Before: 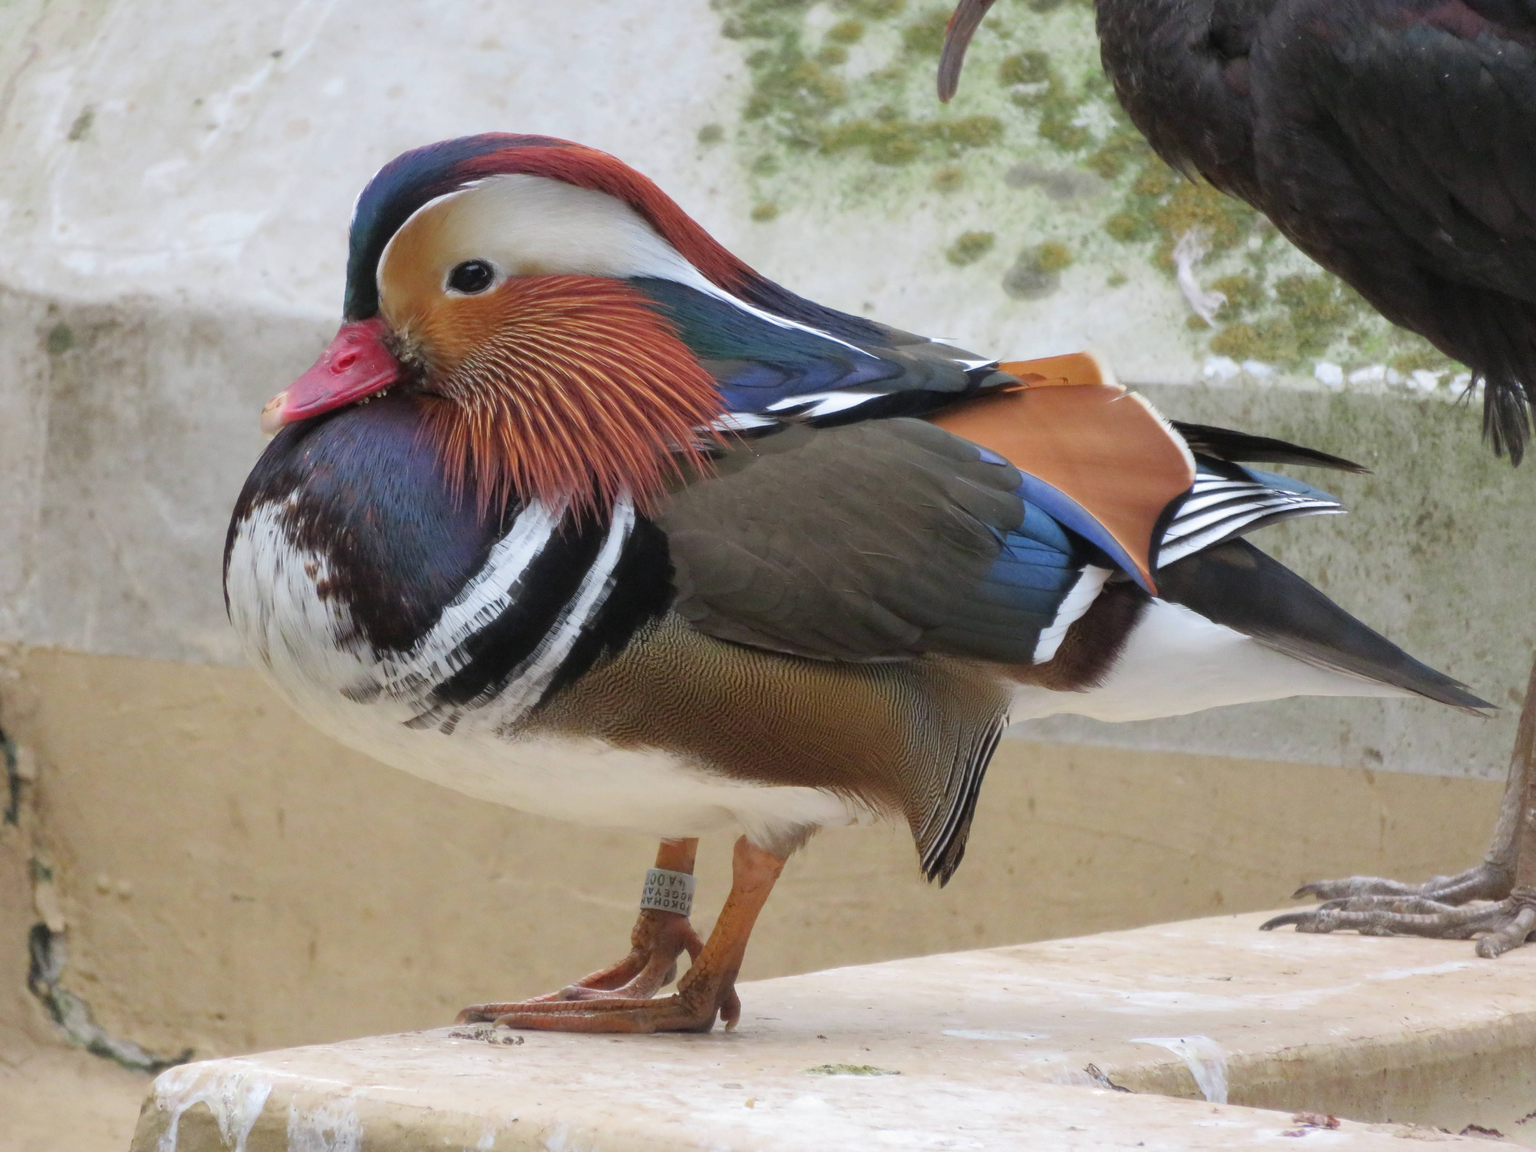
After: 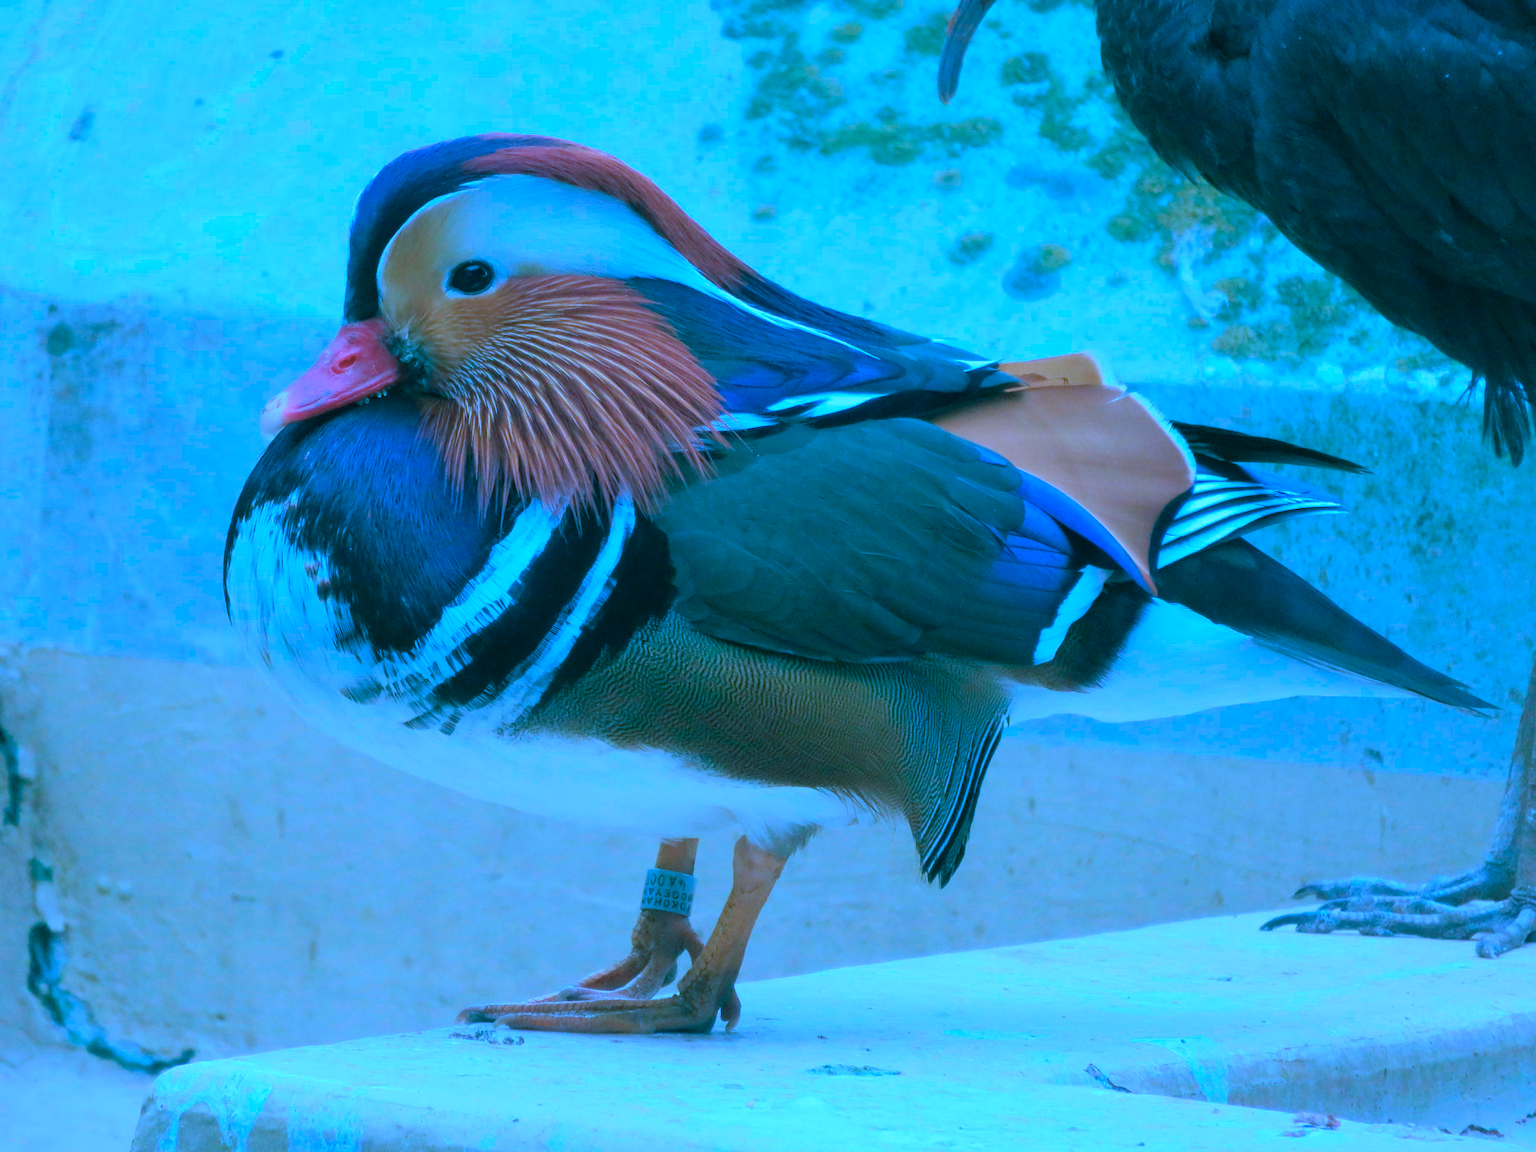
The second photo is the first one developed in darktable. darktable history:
color calibration: output R [1.063, -0.012, -0.003, 0], output B [-0.079, 0.047, 1, 0], illuminant custom, x 0.46, y 0.43, temperature 2642.66 K
color balance rgb: shadows lift › chroma 11.71%, shadows lift › hue 133.46°, power › chroma 2.15%, power › hue 166.83°, highlights gain › chroma 4%, highlights gain › hue 200.2°, perceptual saturation grading › global saturation 18.05%
